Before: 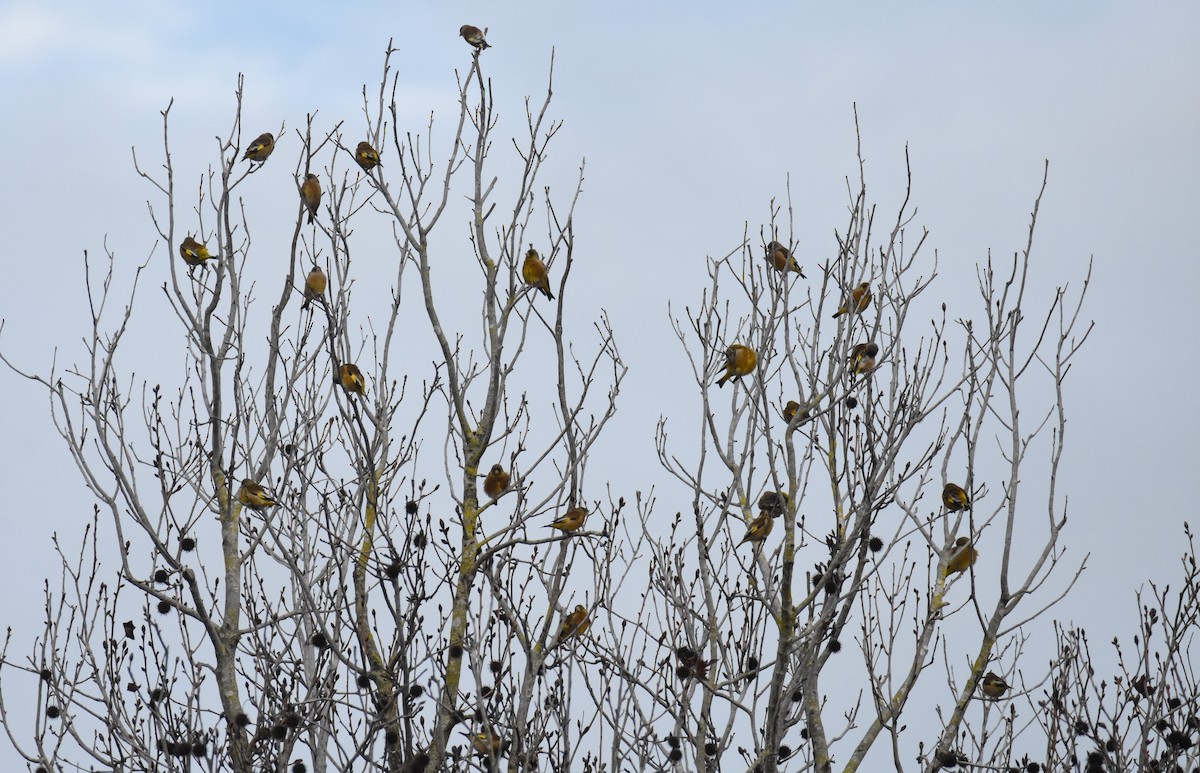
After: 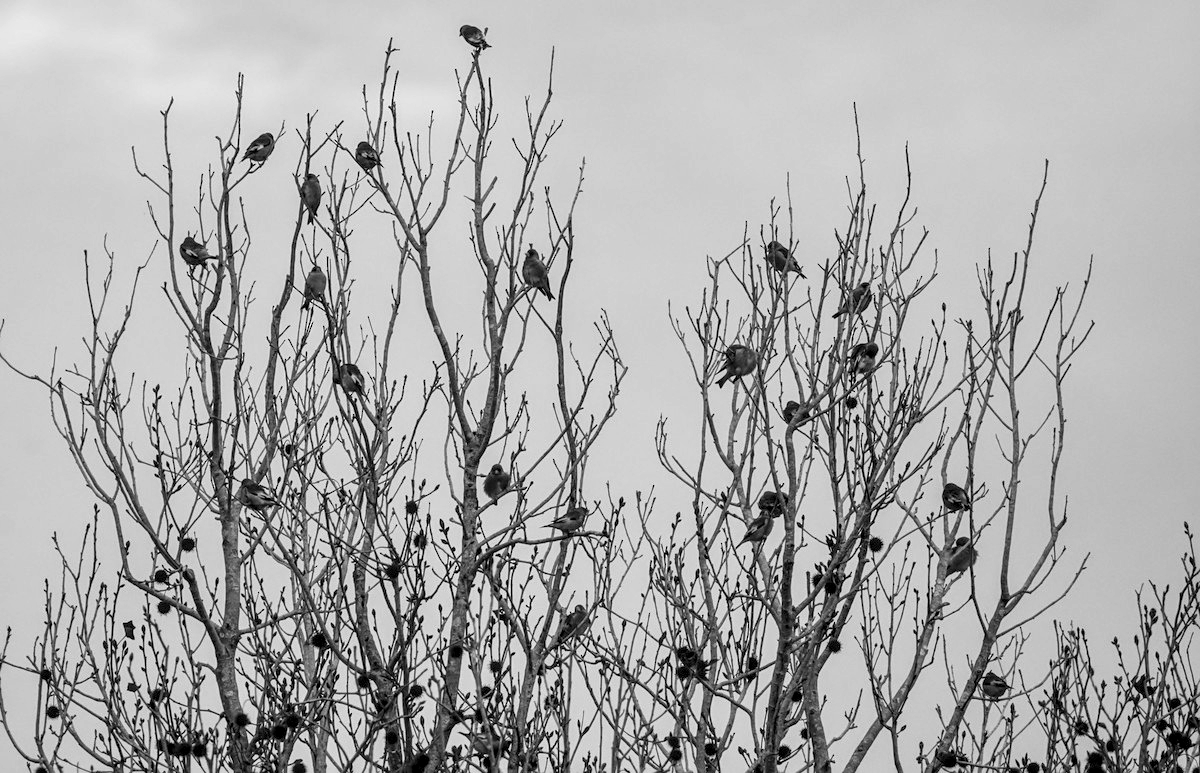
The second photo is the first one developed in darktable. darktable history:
local contrast: detail 150%
sharpen: amount 0.2
color correction: highlights a* -4.18, highlights b* -10.81
monochrome: on, module defaults
